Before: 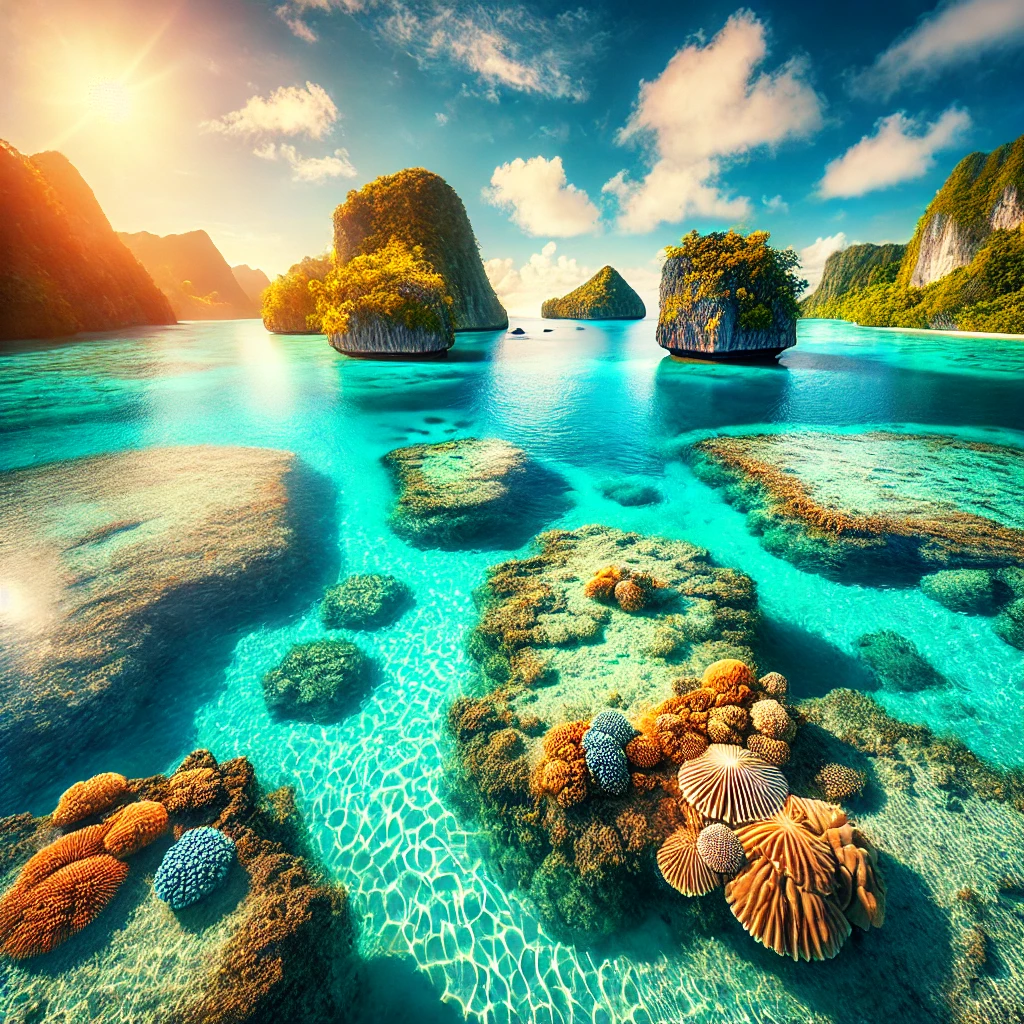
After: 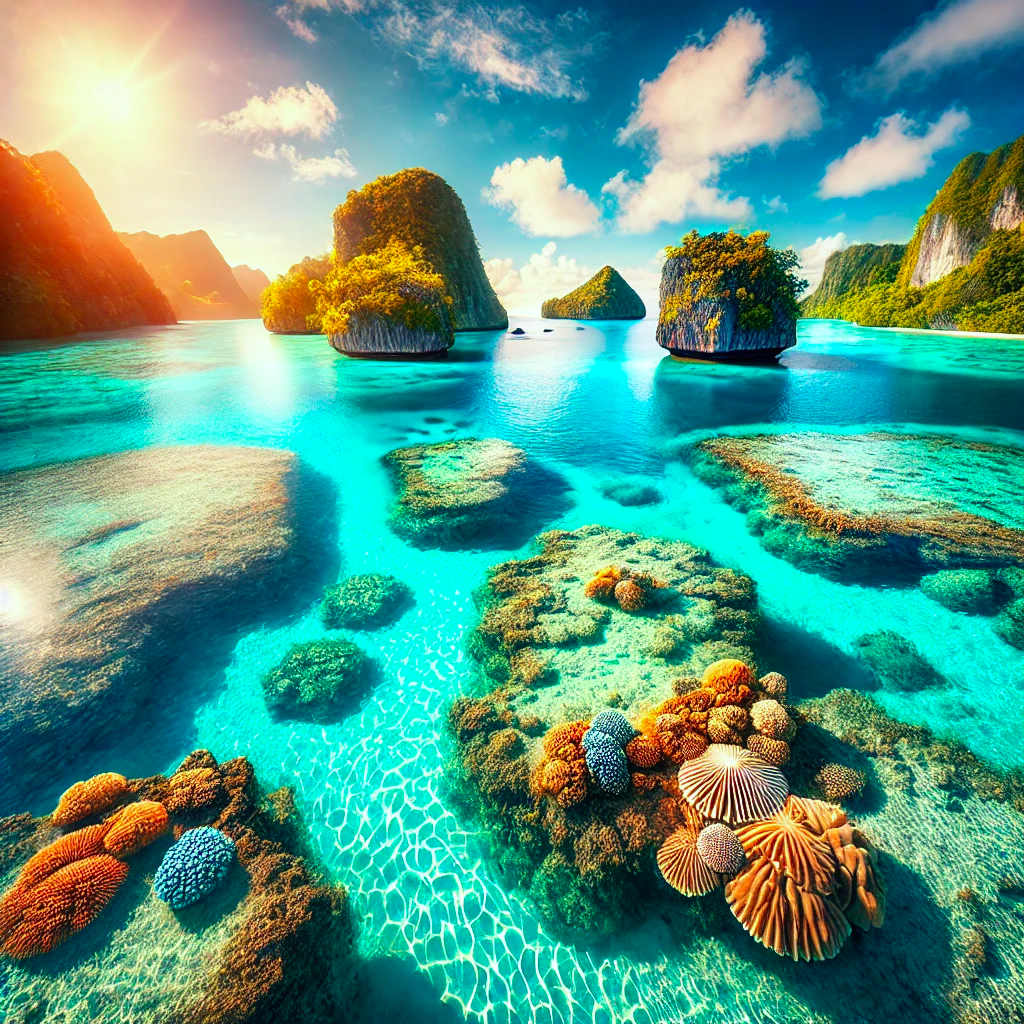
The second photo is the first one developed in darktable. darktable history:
color calibration: output R [0.948, 0.091, -0.04, 0], output G [-0.3, 1.384, -0.085, 0], output B [-0.108, 0.061, 1.08, 0], illuminant as shot in camera, x 0.358, y 0.373, temperature 4628.91 K
